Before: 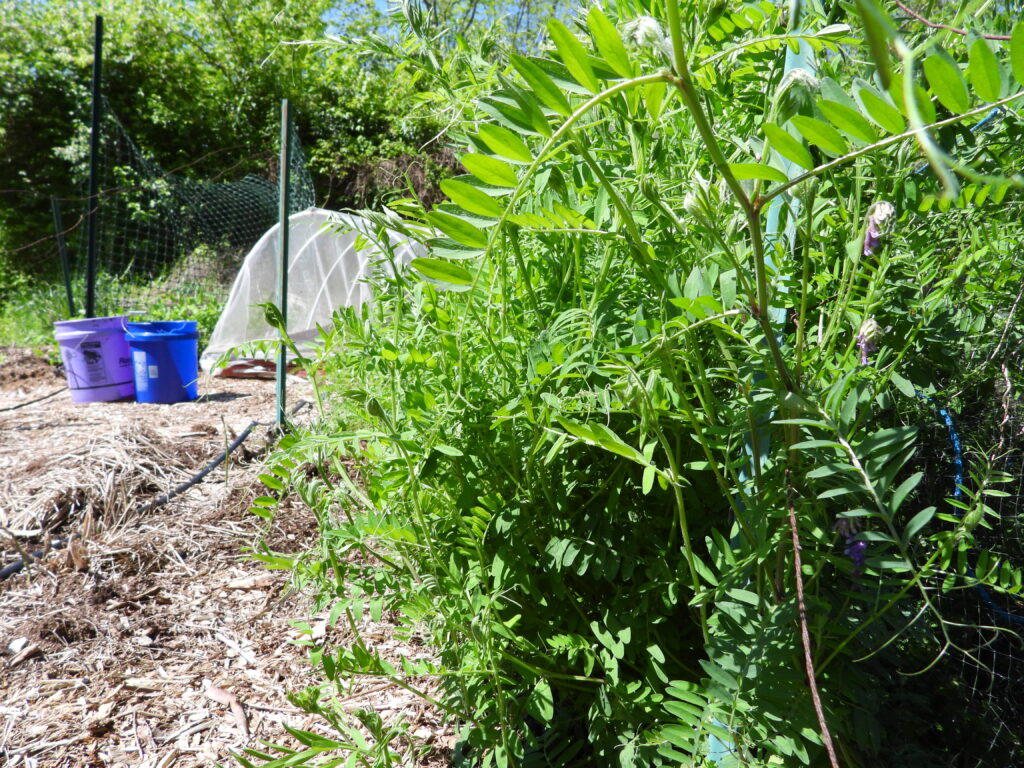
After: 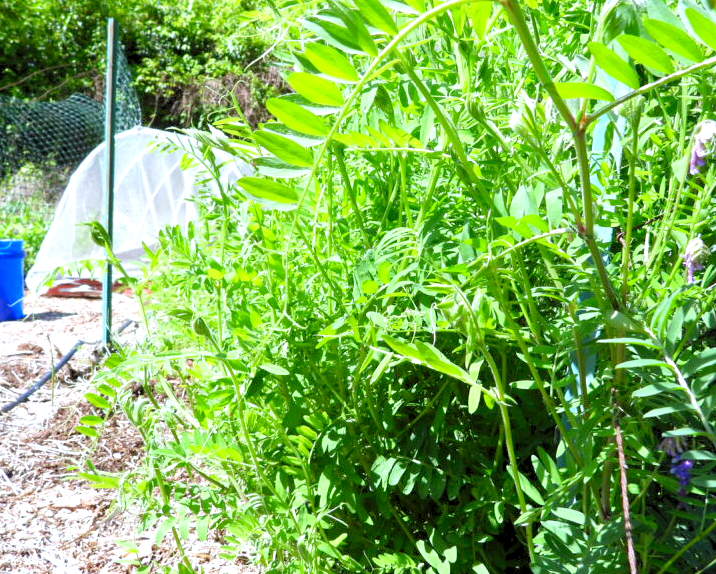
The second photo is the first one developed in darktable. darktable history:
crop and rotate: left 17.046%, top 10.659%, right 12.989%, bottom 14.553%
white balance: red 0.954, blue 1.079
levels: levels [0.036, 0.364, 0.827]
